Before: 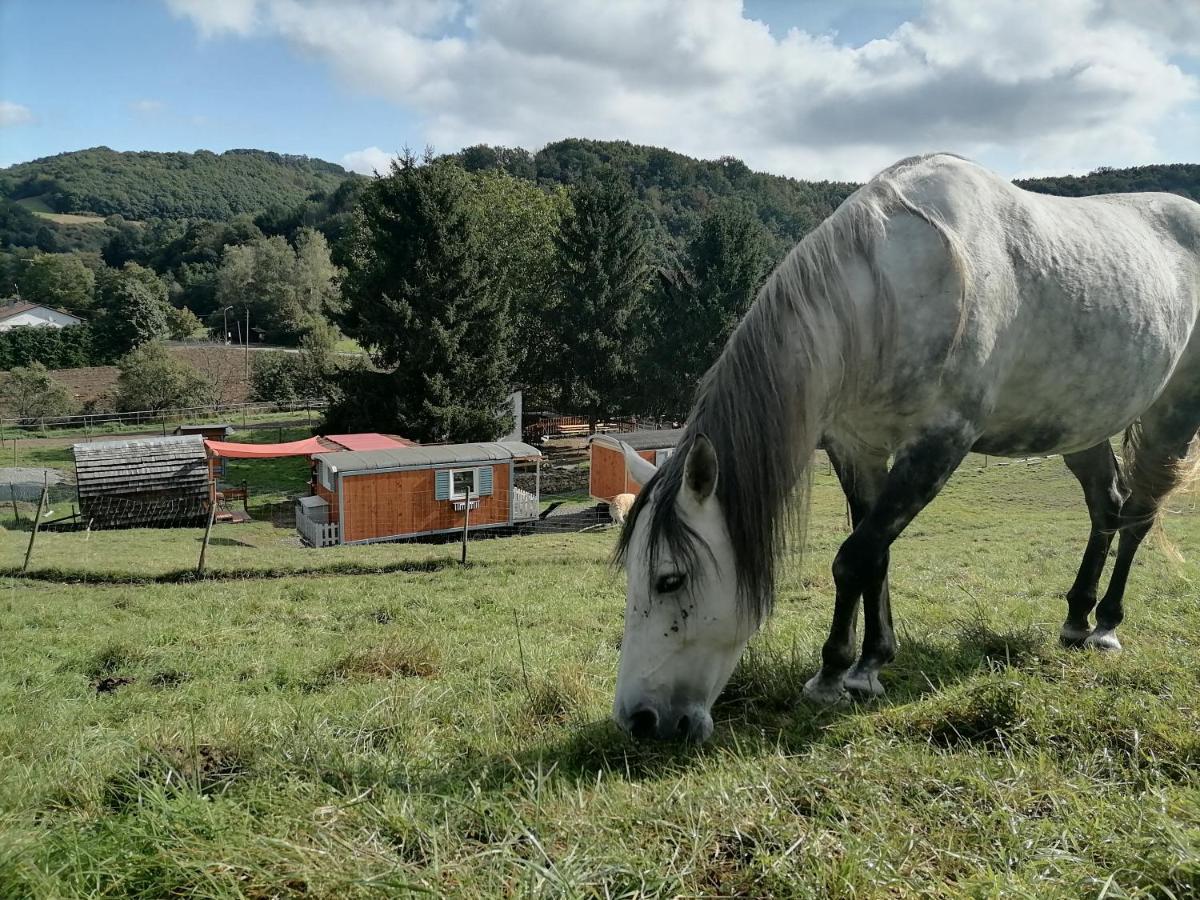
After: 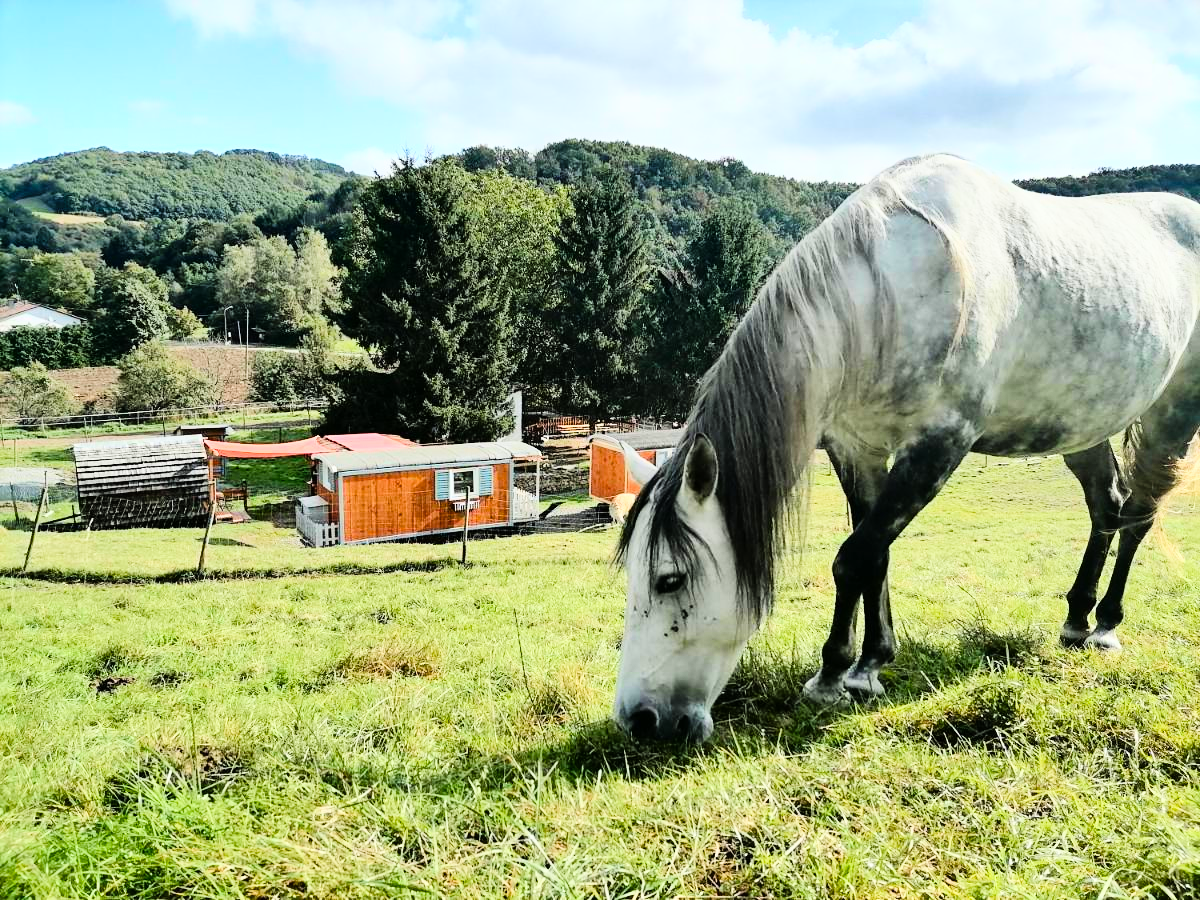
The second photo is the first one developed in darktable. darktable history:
contrast brightness saturation: contrast 0.15, brightness 0.05
shadows and highlights: shadows 35, highlights -35, soften with gaussian
tone curve: curves: ch0 [(0, 0) (0.084, 0.074) (0.2, 0.297) (0.363, 0.591) (0.495, 0.765) (0.68, 0.901) (0.851, 0.967) (1, 1)], color space Lab, linked channels, preserve colors none
color balance rgb: linear chroma grading › global chroma 10%, perceptual saturation grading › global saturation 5%, perceptual brilliance grading › global brilliance 4%, global vibrance 7%, saturation formula JzAzBz (2021)
